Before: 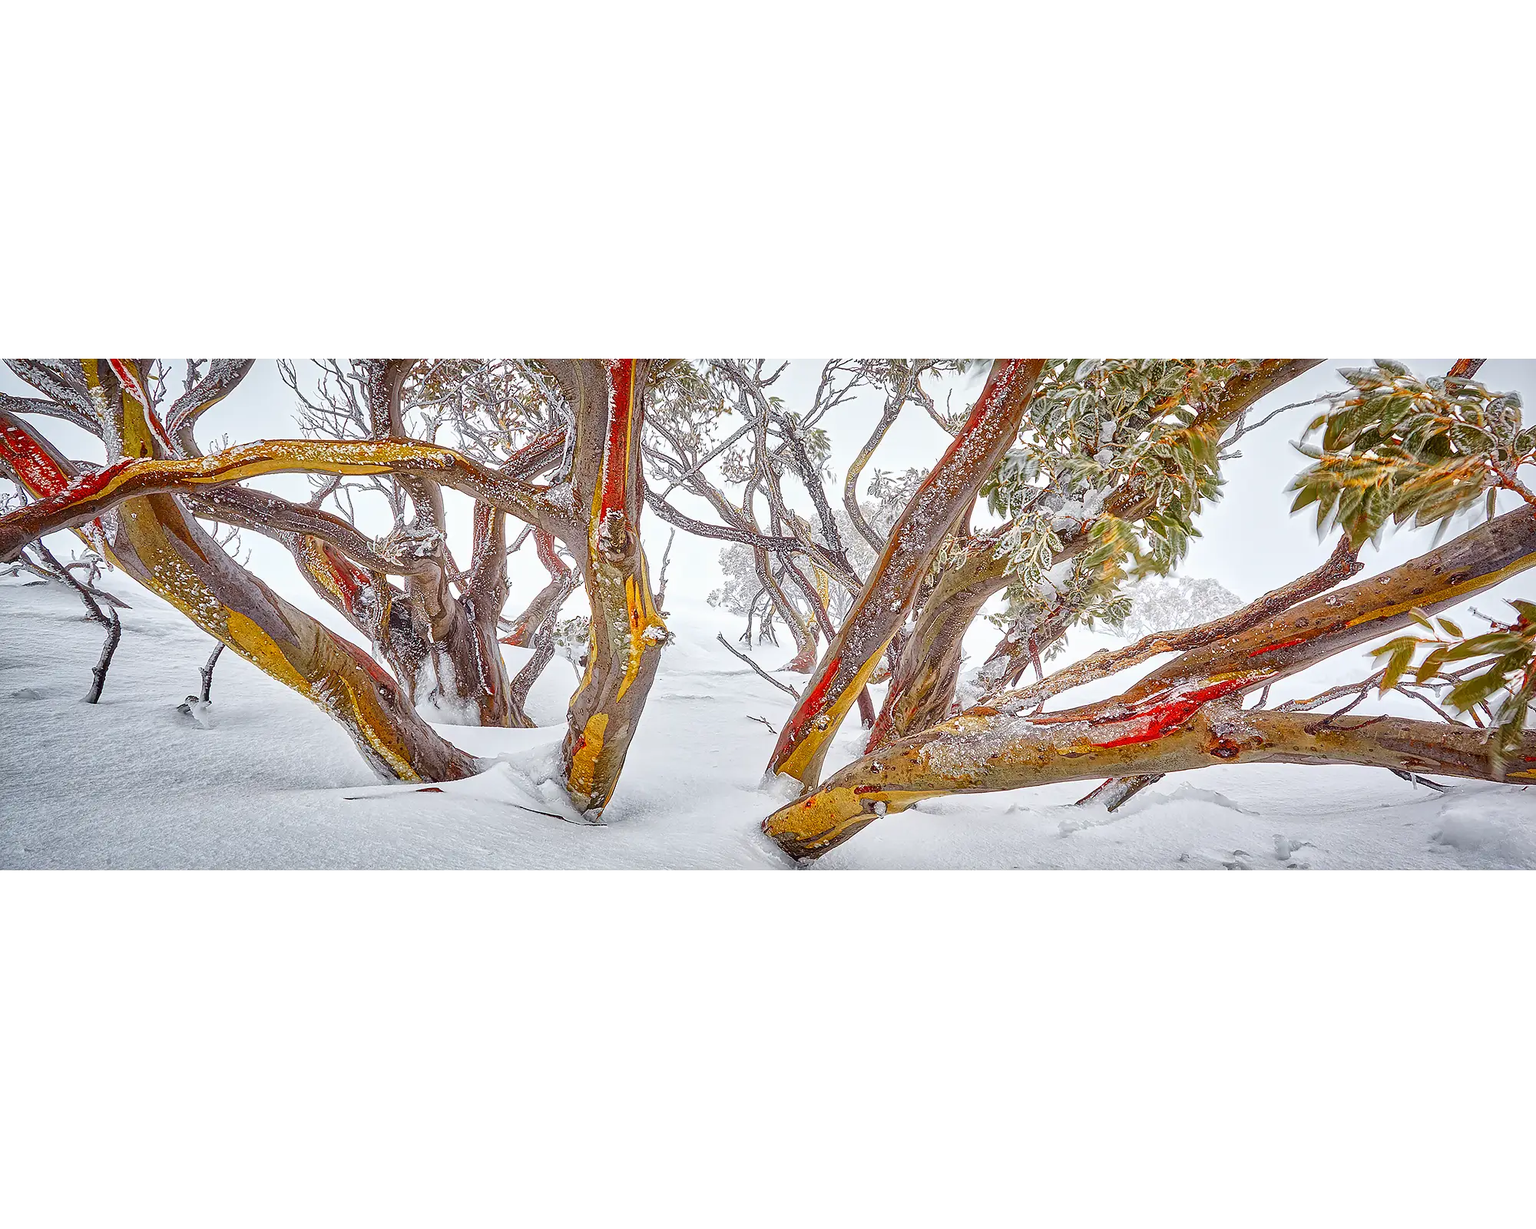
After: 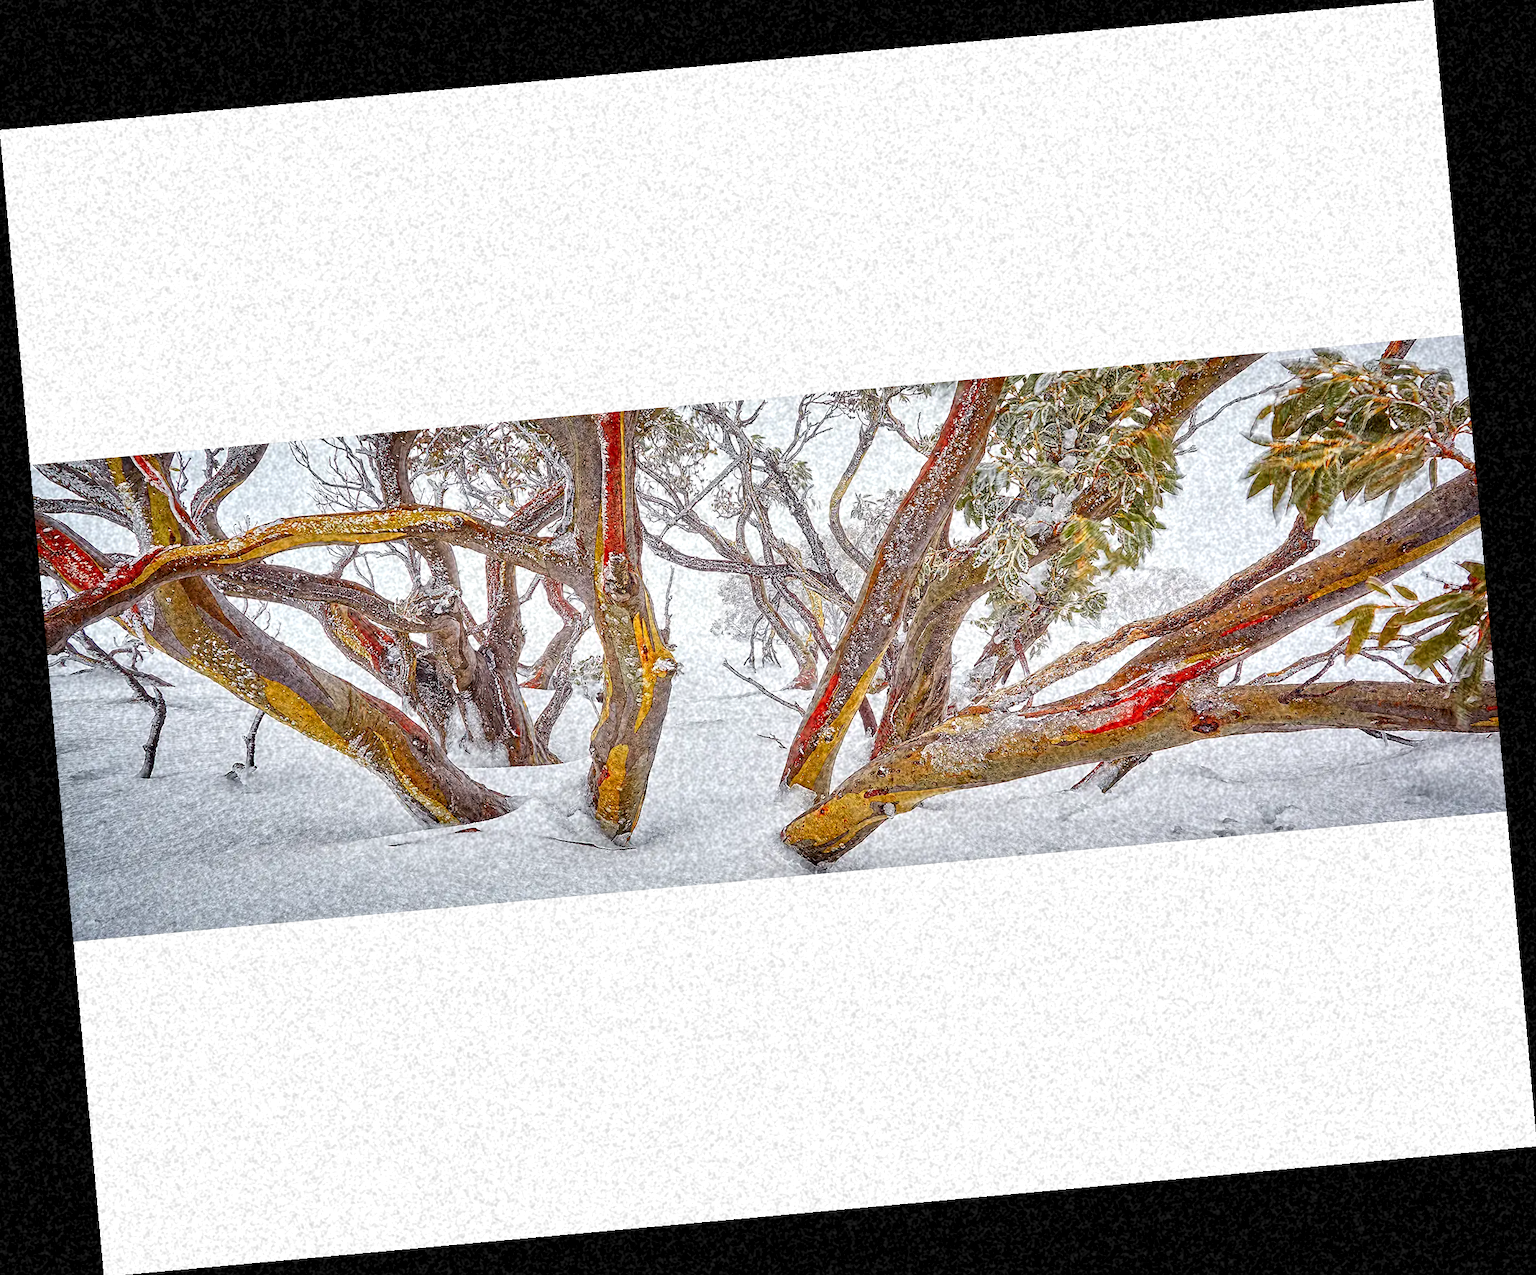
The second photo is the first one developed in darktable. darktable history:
rotate and perspective: rotation -5.2°, automatic cropping off
grain: coarseness 46.9 ISO, strength 50.21%, mid-tones bias 0%
